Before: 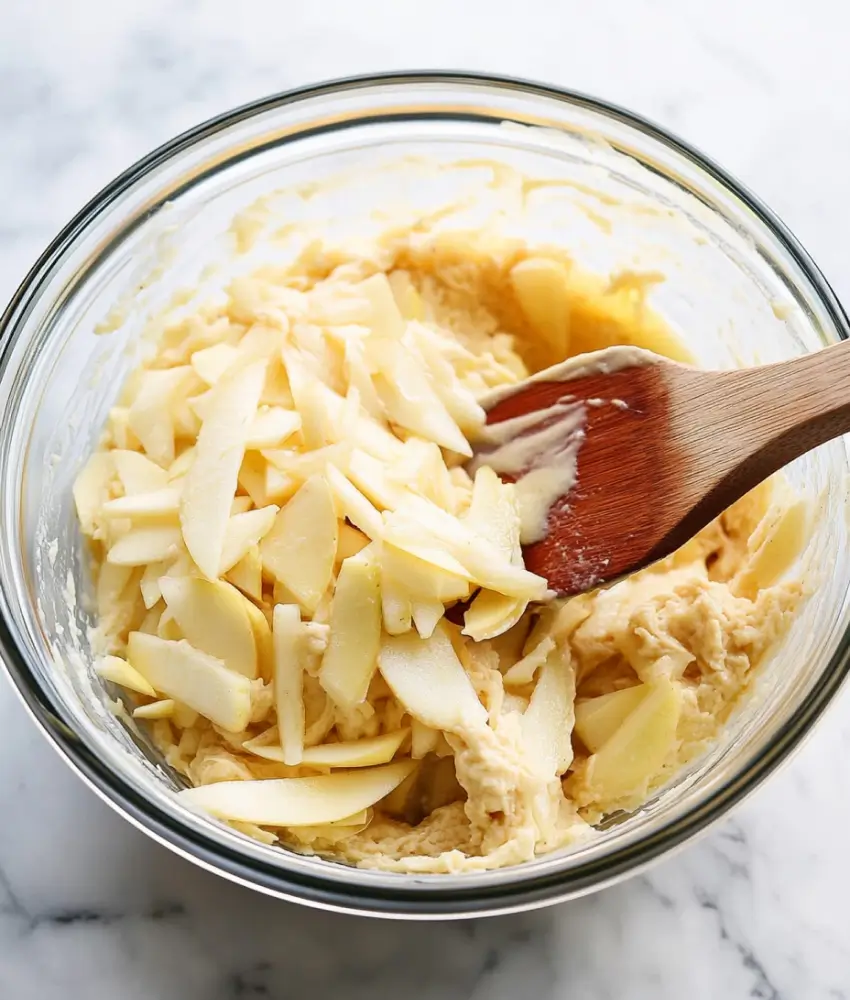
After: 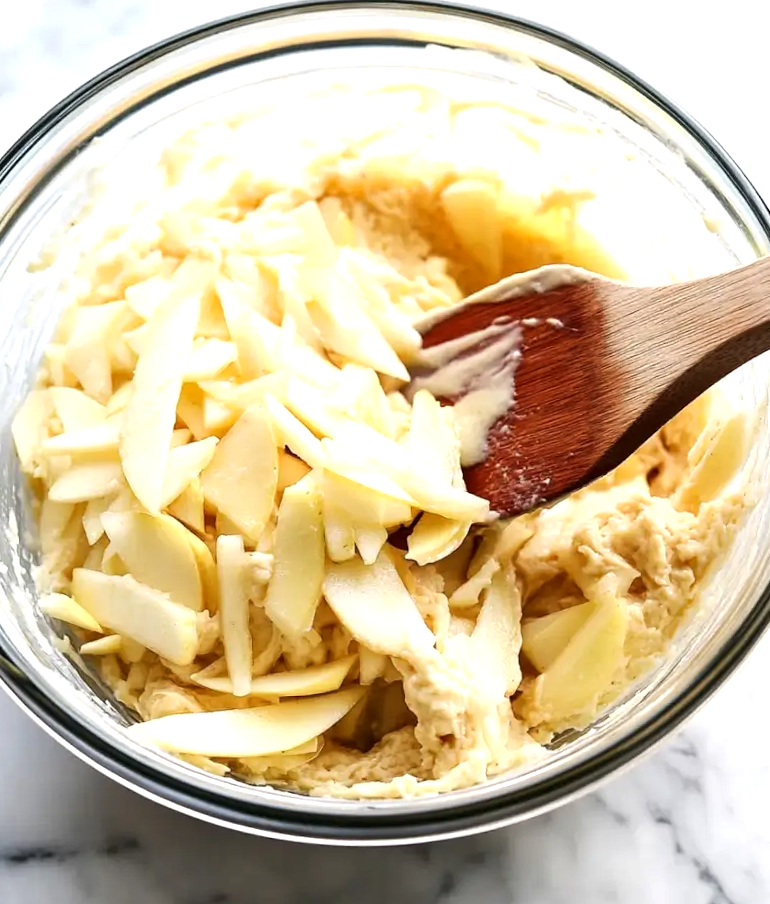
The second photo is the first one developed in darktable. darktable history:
crop and rotate: angle 2.12°, left 5.443%, top 5.675%
local contrast: highlights 101%, shadows 101%, detail 119%, midtone range 0.2
tone equalizer: -8 EV -0.425 EV, -7 EV -0.36 EV, -6 EV -0.298 EV, -5 EV -0.261 EV, -3 EV 0.201 EV, -2 EV 0.343 EV, -1 EV 0.4 EV, +0 EV 0.401 EV, edges refinement/feathering 500, mask exposure compensation -1.57 EV, preserve details no
